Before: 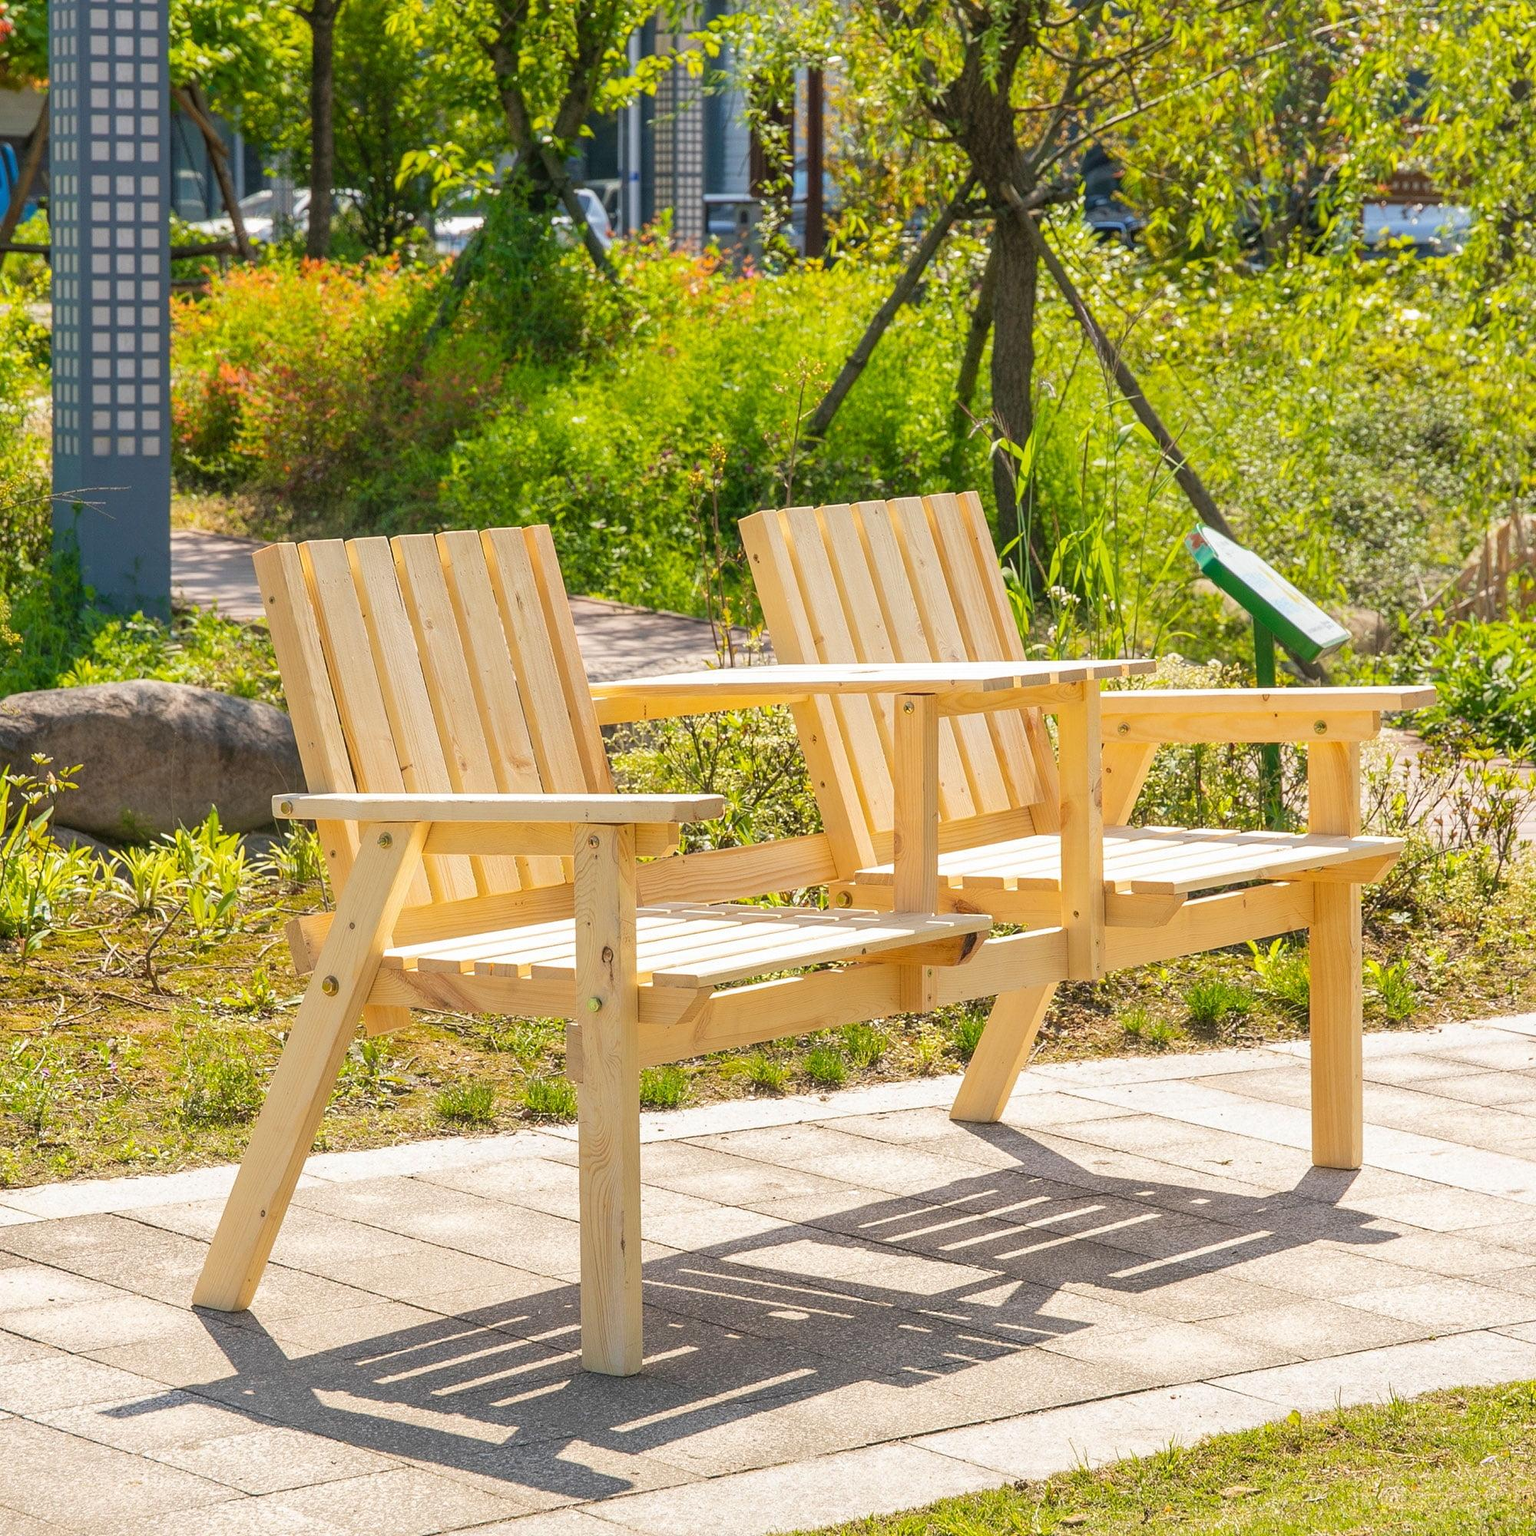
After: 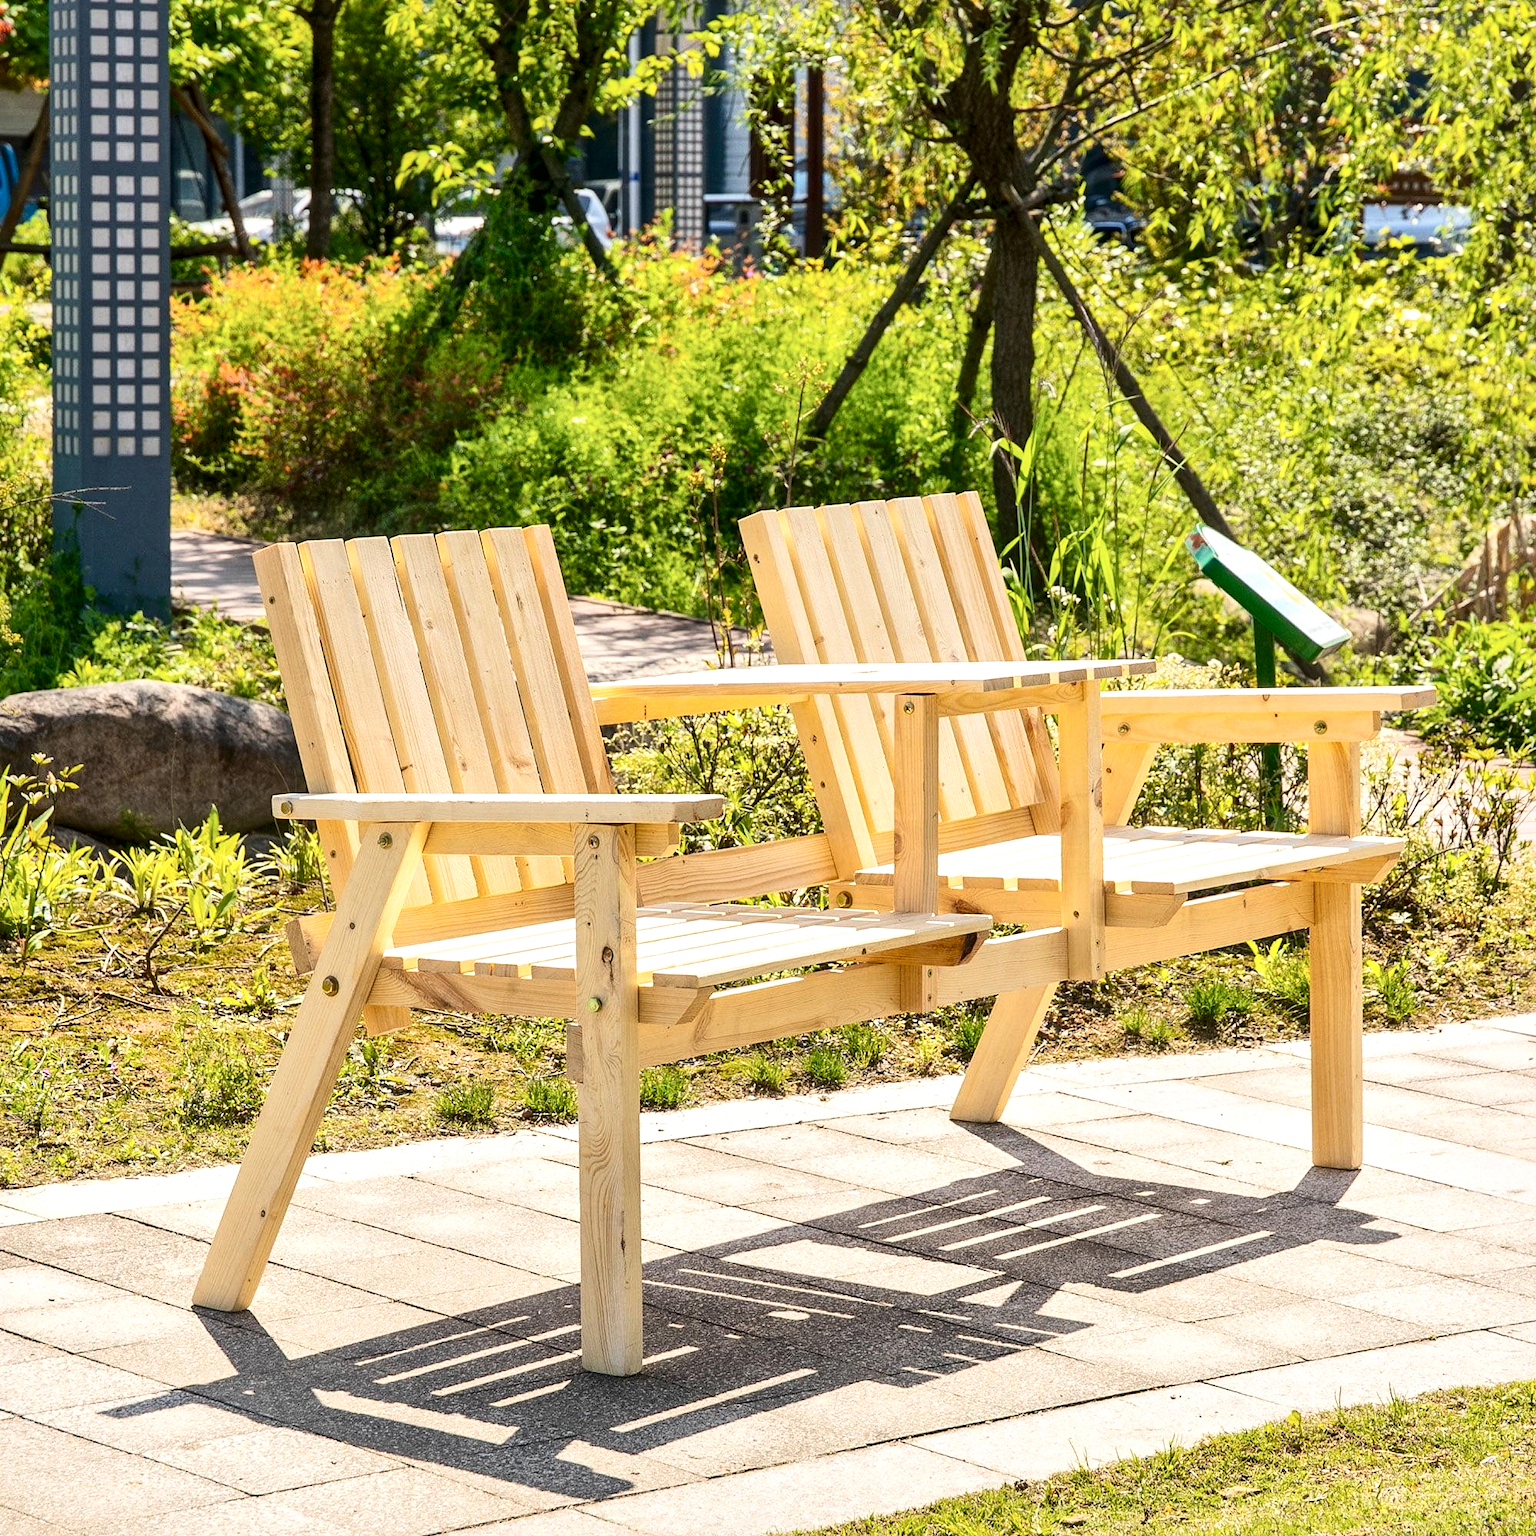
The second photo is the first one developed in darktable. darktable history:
local contrast: mode bilateral grid, contrast 19, coarseness 51, detail 148%, midtone range 0.2
contrast brightness saturation: contrast 0.298
